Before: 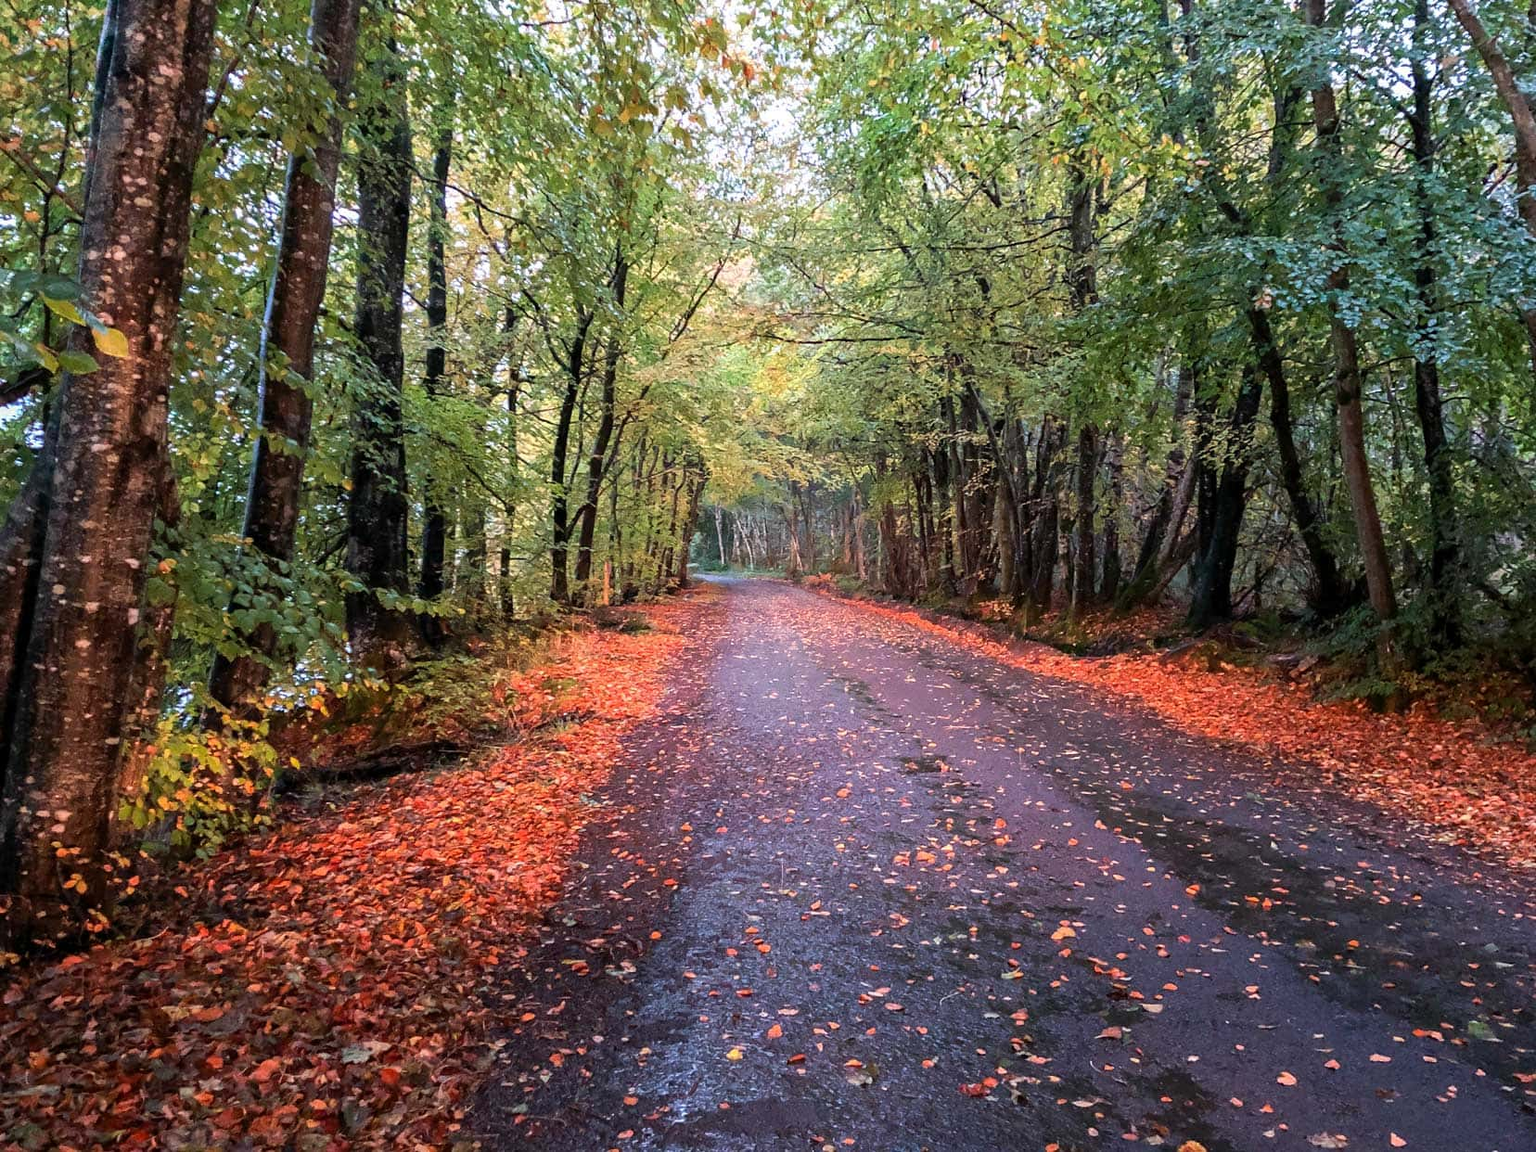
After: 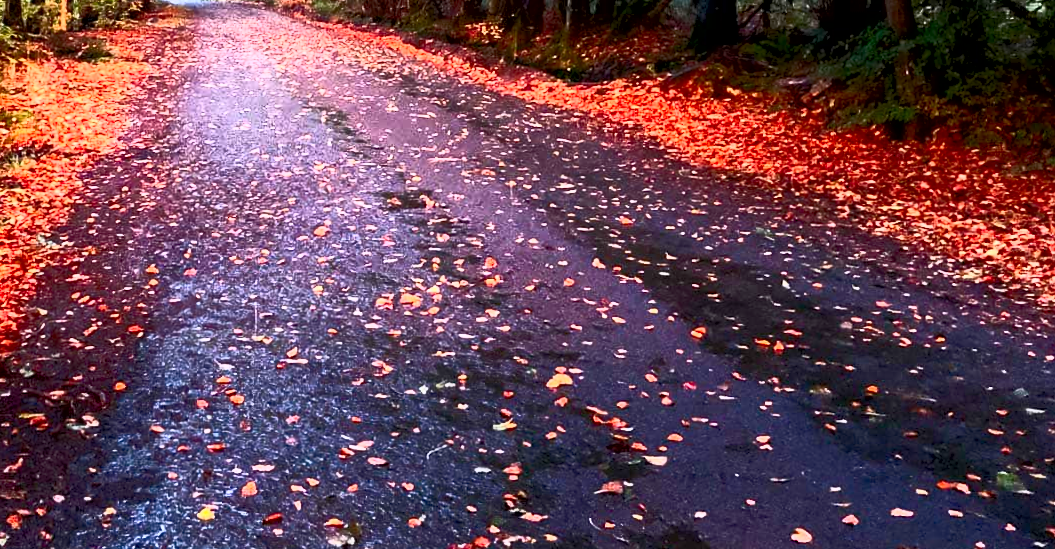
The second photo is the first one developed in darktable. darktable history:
exposure: black level correction 0.011, exposure -0.478 EV, compensate highlight preservation false
contrast brightness saturation: contrast 0.83, brightness 0.59, saturation 0.59
rotate and perspective: rotation -0.45°, automatic cropping original format, crop left 0.008, crop right 0.992, crop top 0.012, crop bottom 0.988
crop and rotate: left 35.509%, top 50.238%, bottom 4.934%
